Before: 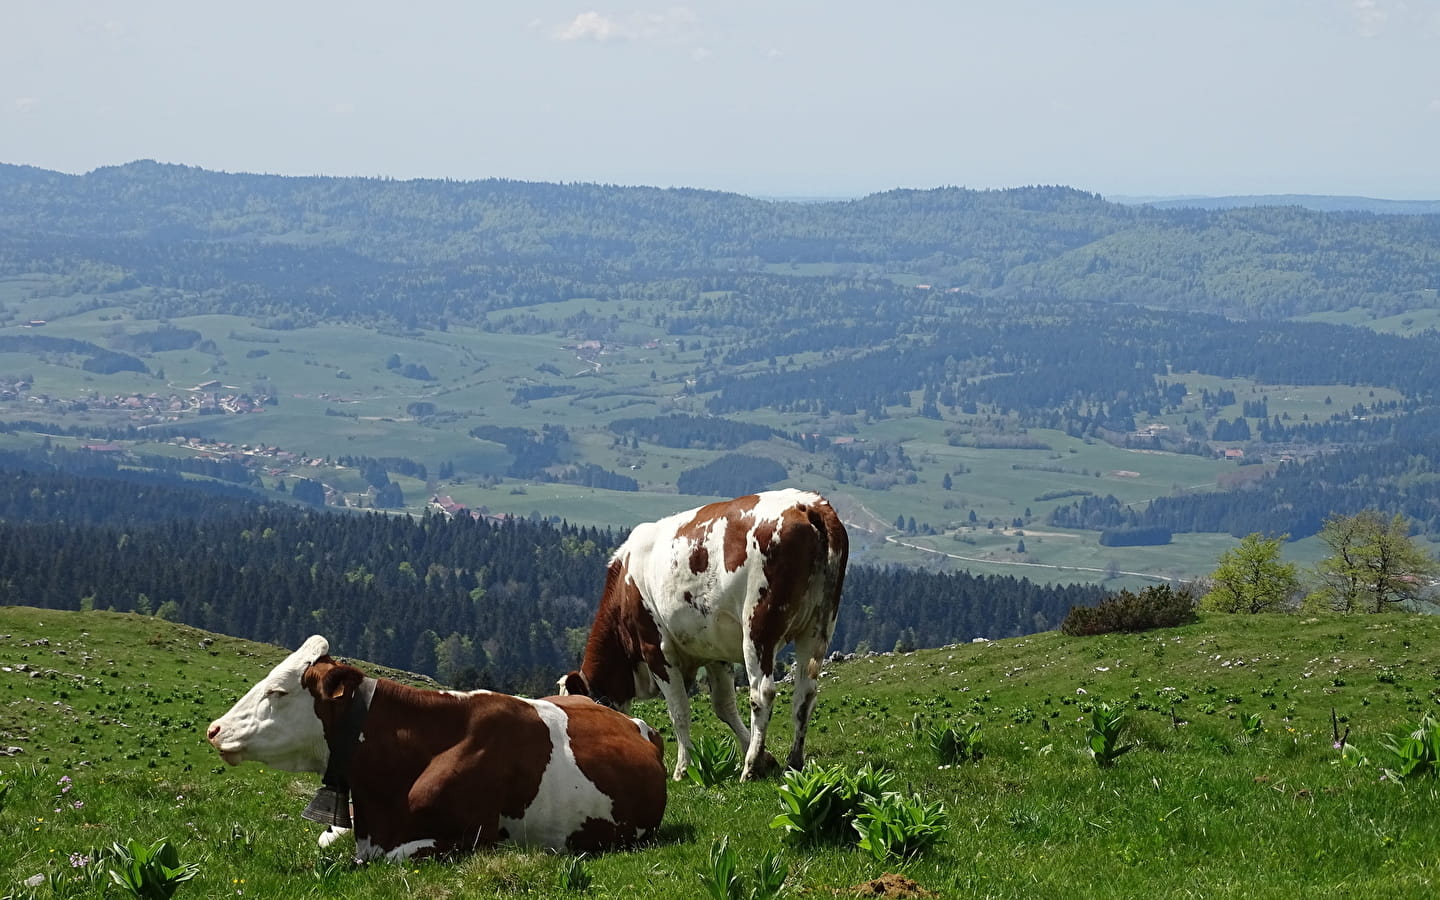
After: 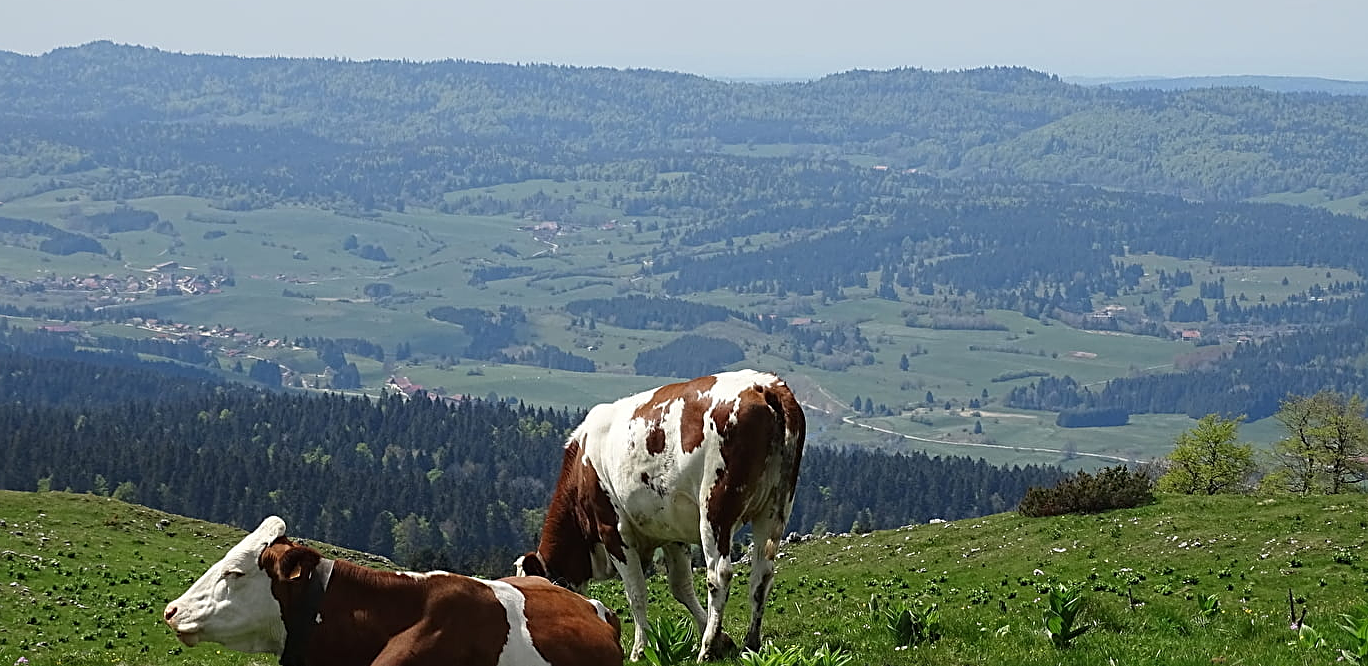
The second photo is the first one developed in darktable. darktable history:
crop and rotate: left 2.991%, top 13.302%, right 1.981%, bottom 12.636%
sharpen: on, module defaults
